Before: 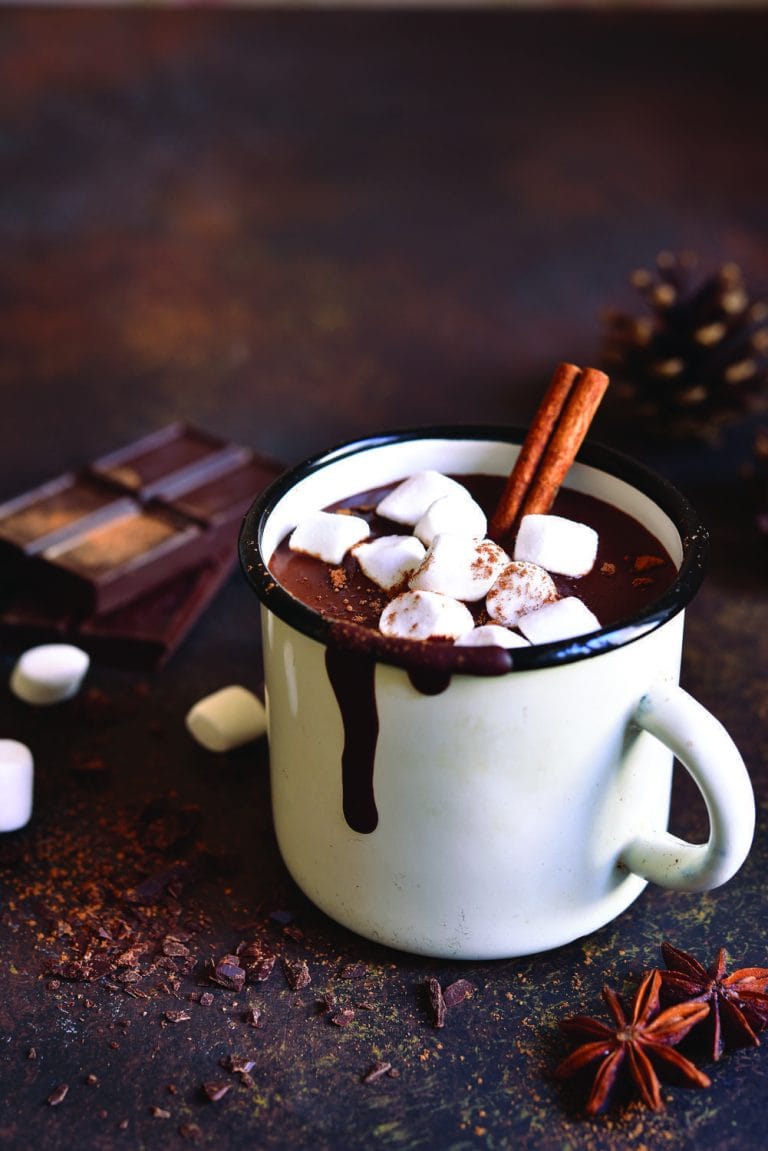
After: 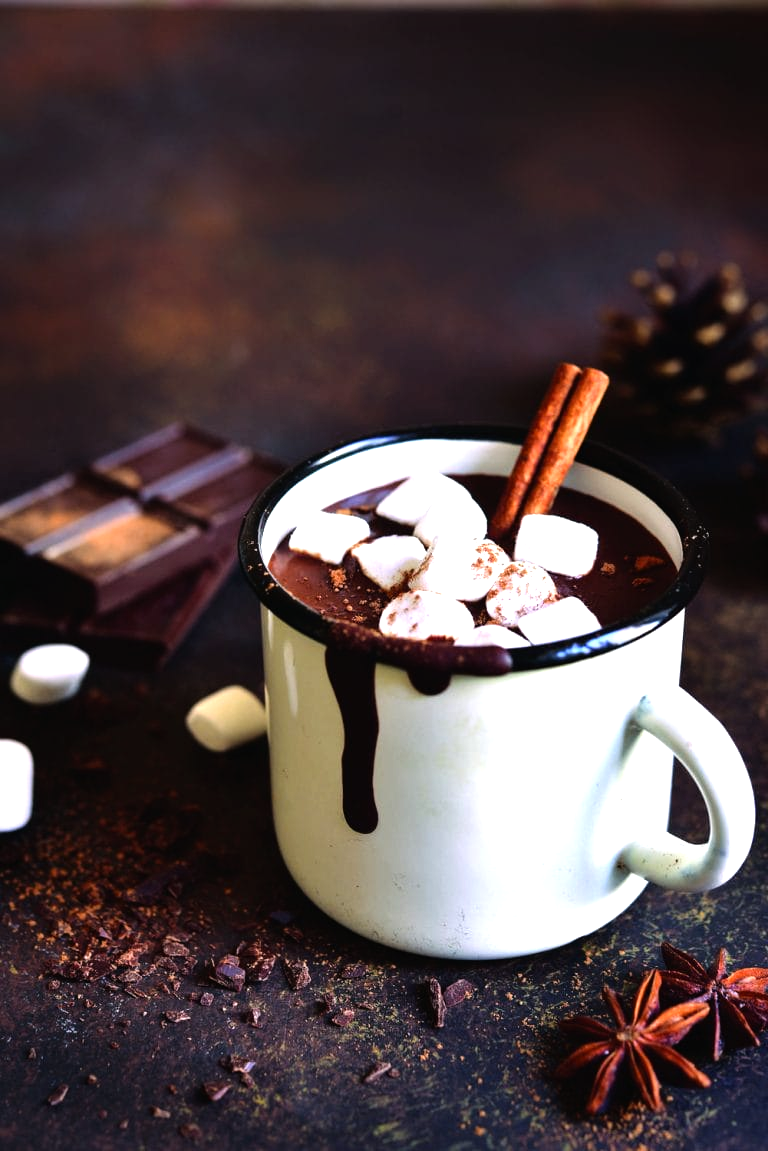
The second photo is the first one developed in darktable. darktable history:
tone equalizer: -8 EV -0.76 EV, -7 EV -0.673 EV, -6 EV -0.598 EV, -5 EV -0.419 EV, -3 EV 0.392 EV, -2 EV 0.6 EV, -1 EV 0.687 EV, +0 EV 0.758 EV
